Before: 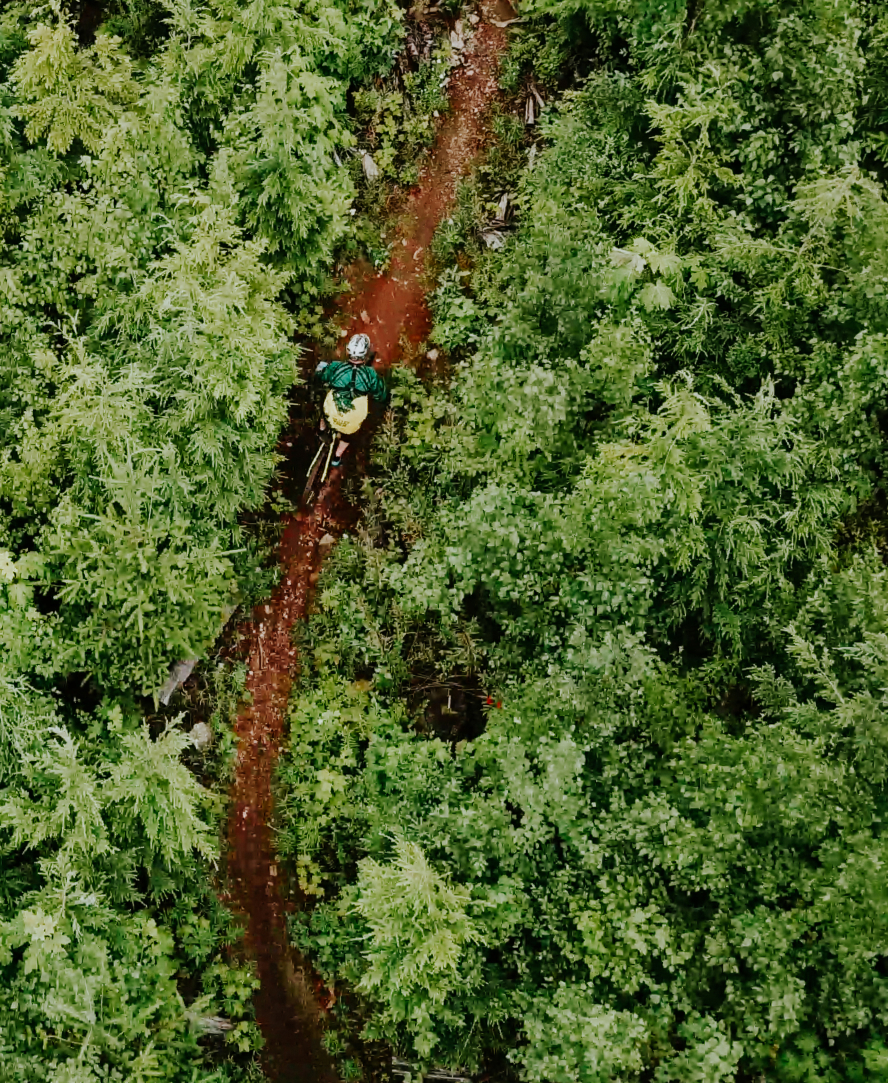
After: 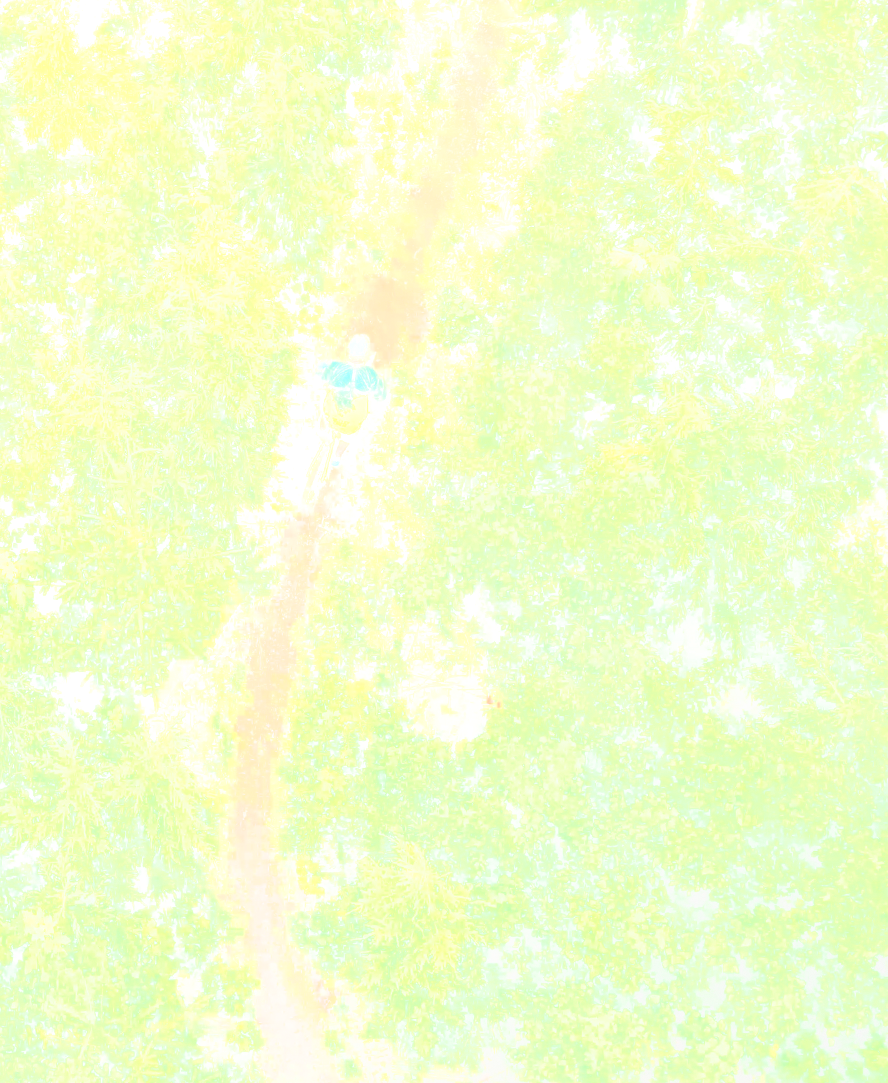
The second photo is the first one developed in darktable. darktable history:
grain: coarseness 0.09 ISO
global tonemap: drago (0.7, 100)
bloom: size 85%, threshold 5%, strength 85%
